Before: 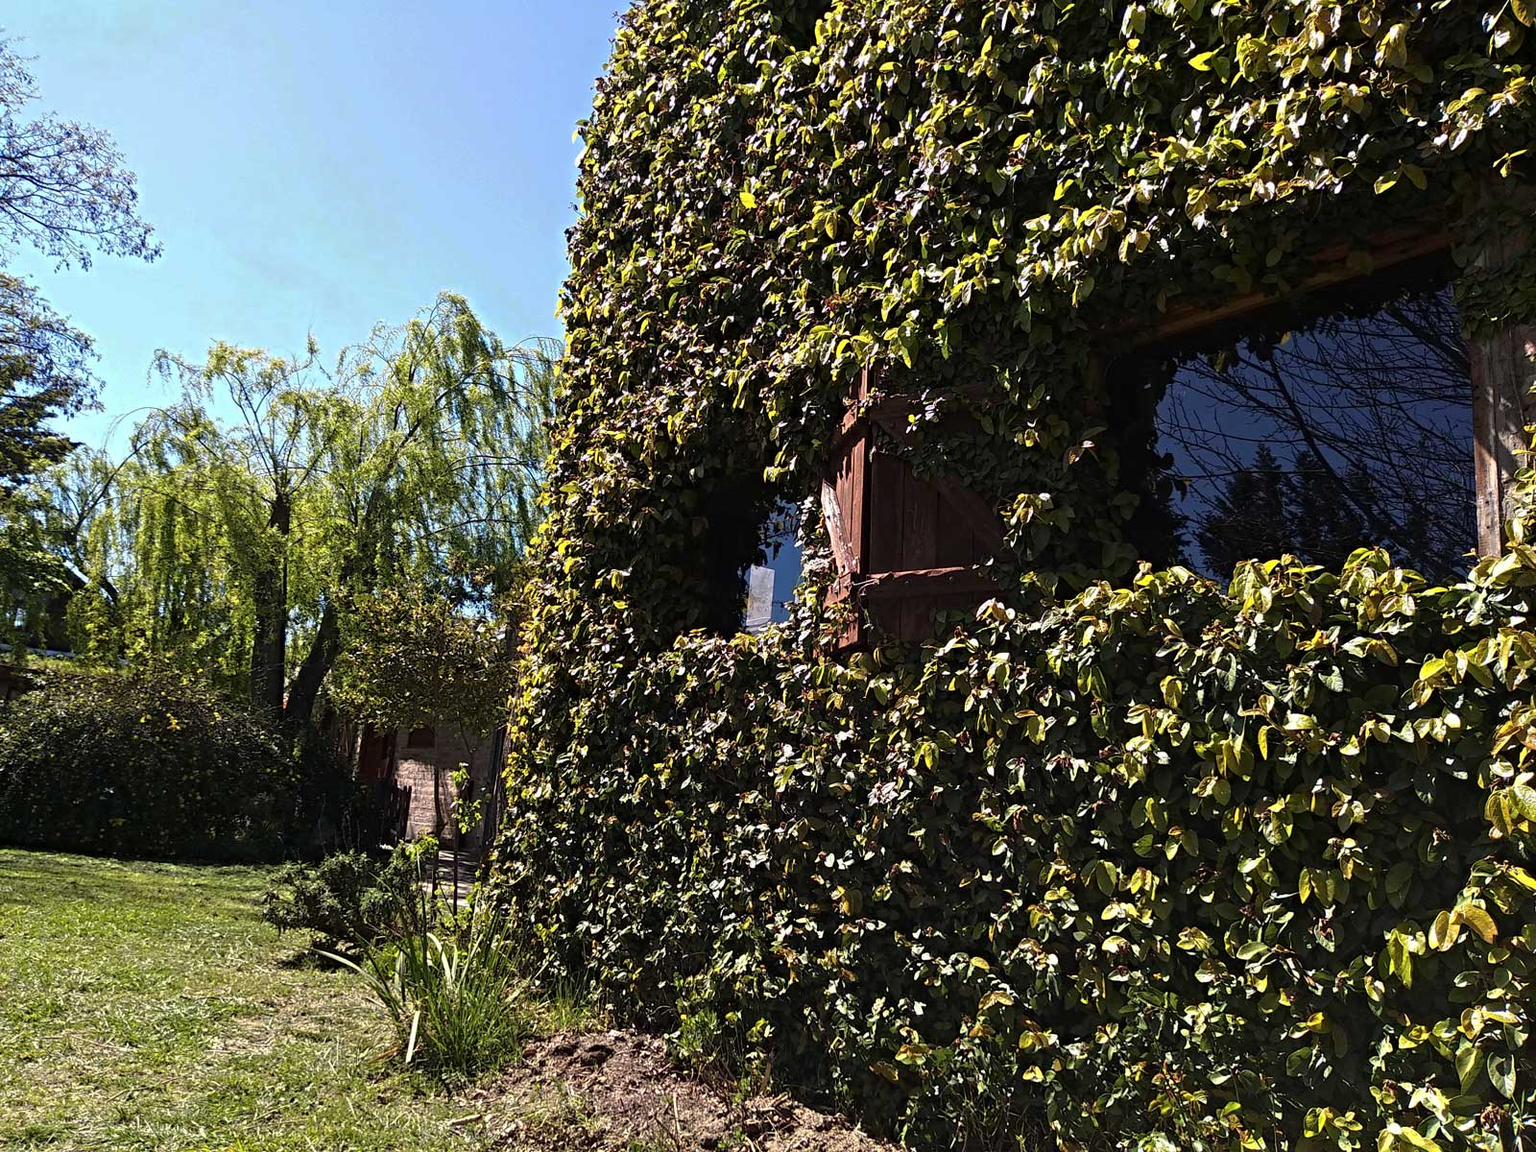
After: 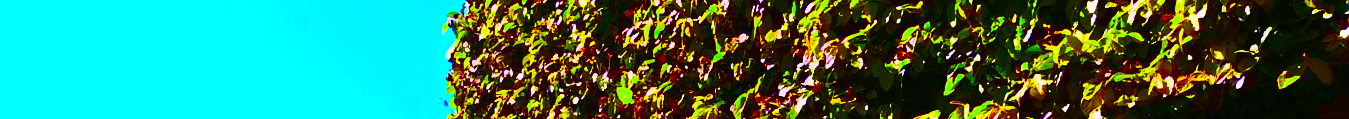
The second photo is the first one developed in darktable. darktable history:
contrast equalizer: octaves 7, y [[0.6 ×6], [0.55 ×6], [0 ×6], [0 ×6], [0 ×6]], mix -1
crop and rotate: left 9.644%, top 9.491%, right 6.021%, bottom 80.509%
contrast brightness saturation: contrast 0.26, brightness 0.02, saturation 0.87
color correction: saturation 3
